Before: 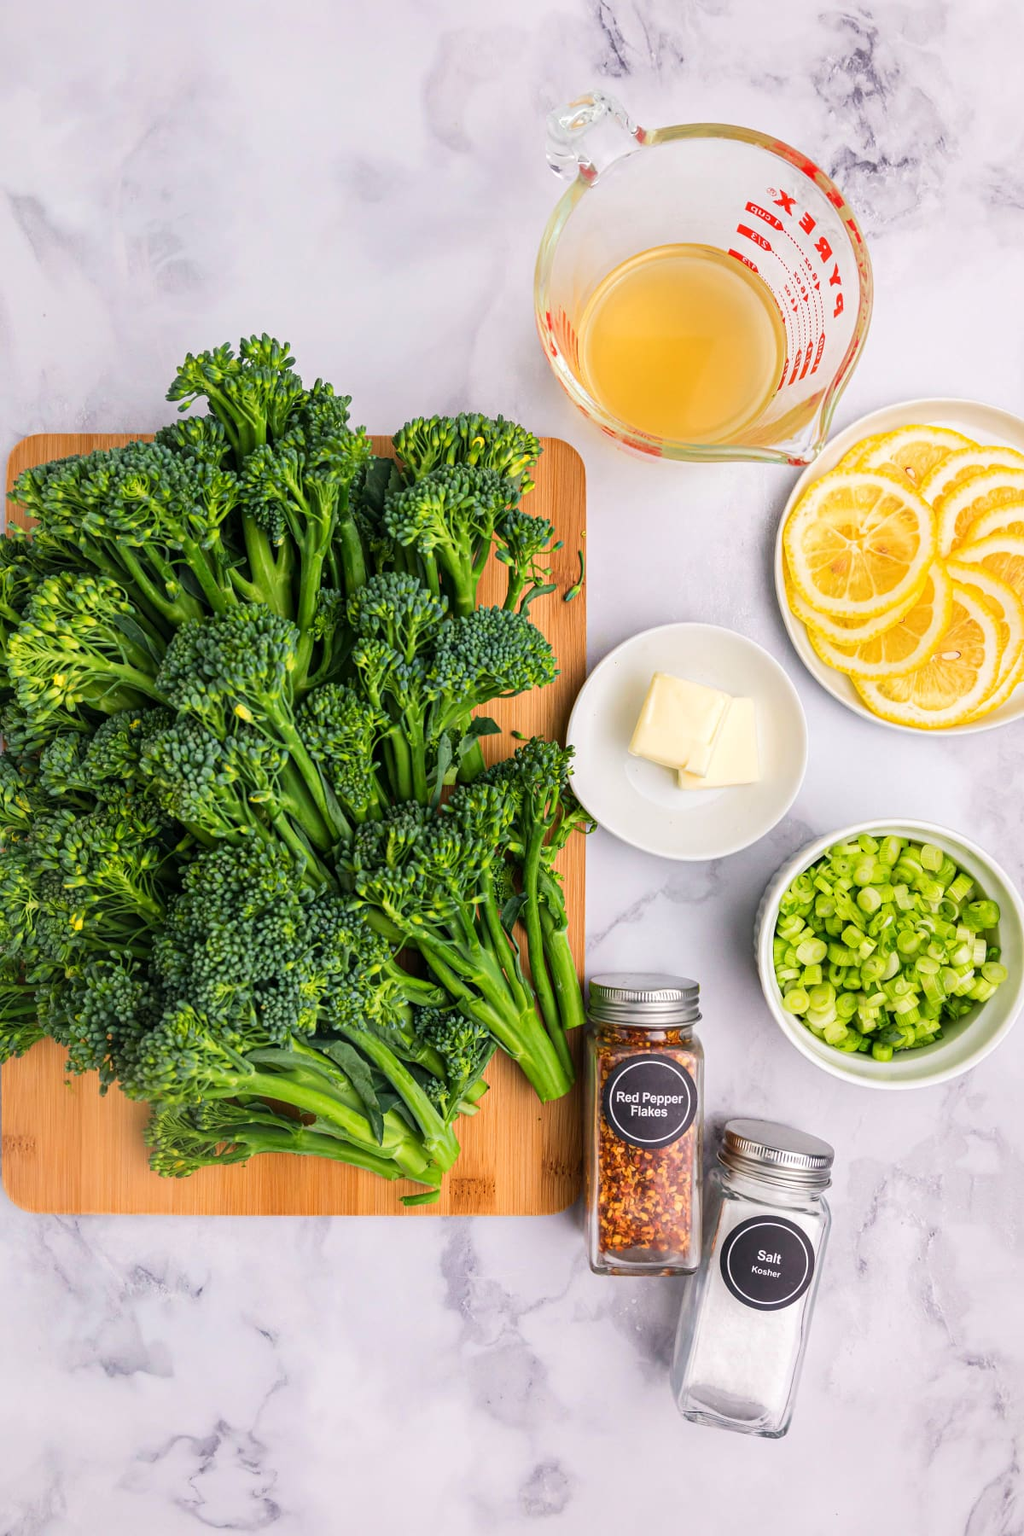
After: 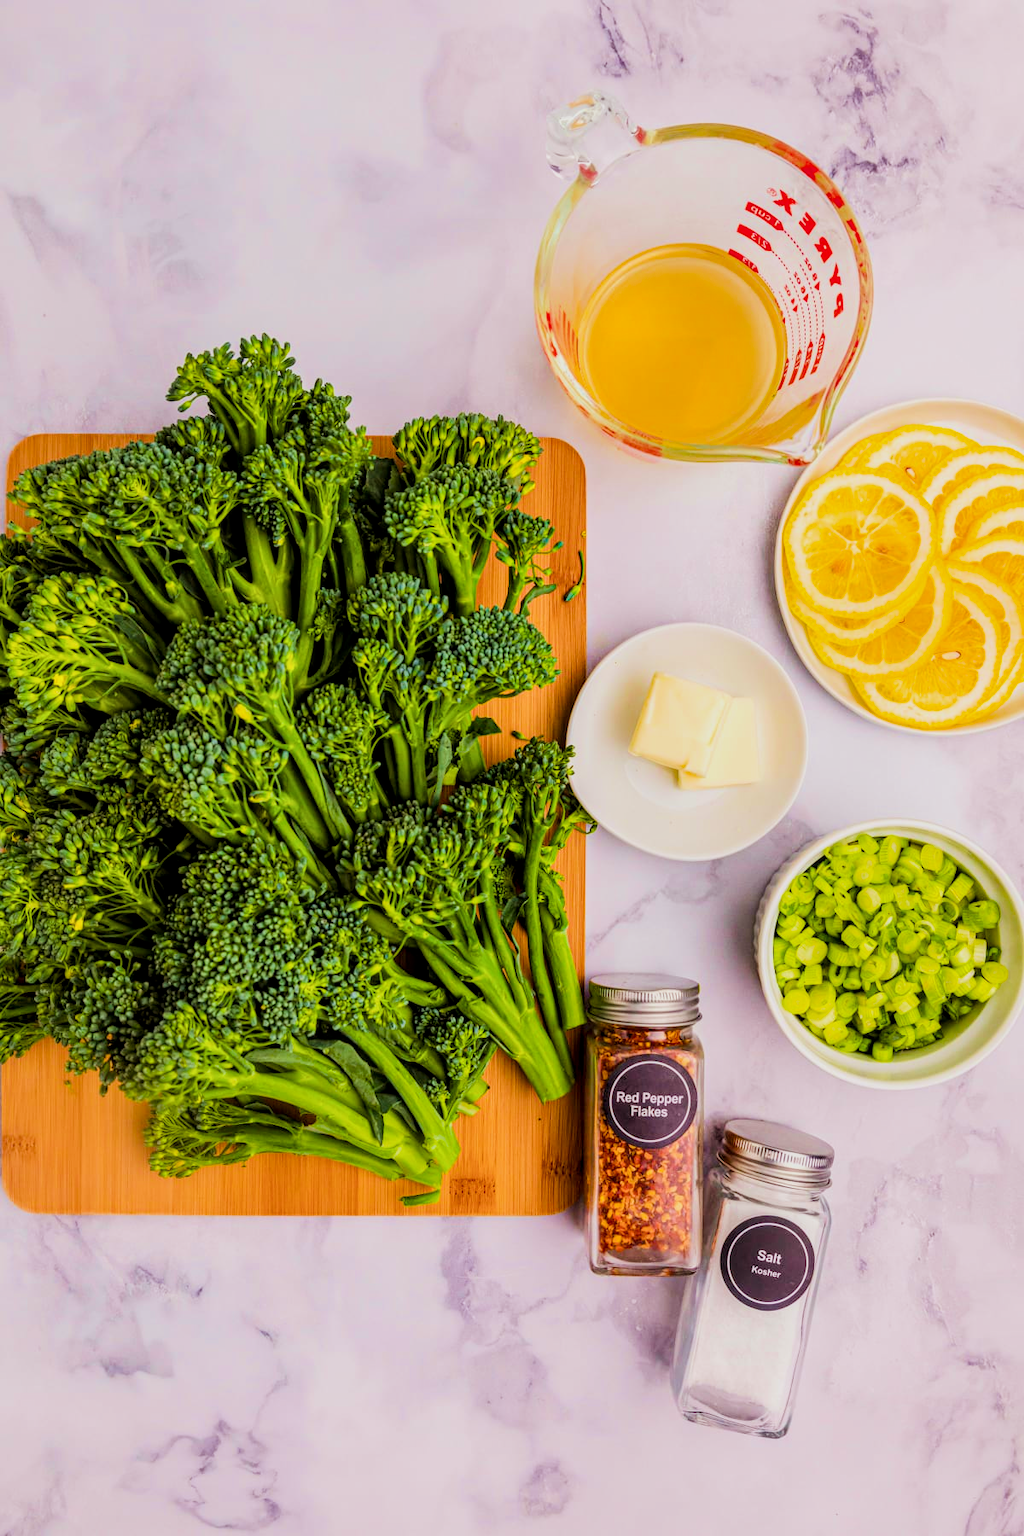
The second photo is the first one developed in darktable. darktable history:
exposure: exposure -0.01 EV, compensate highlight preservation false
filmic rgb: black relative exposure -7.65 EV, white relative exposure 4.56 EV, hardness 3.61, iterations of high-quality reconstruction 0
velvia: on, module defaults
color balance rgb: power › chroma 1.524%, power › hue 26.35°, linear chroma grading › global chroma 41.522%, perceptual saturation grading › global saturation 0.055%, perceptual brilliance grading › highlights 9.431%, perceptual brilliance grading › mid-tones 5.733%
local contrast: on, module defaults
